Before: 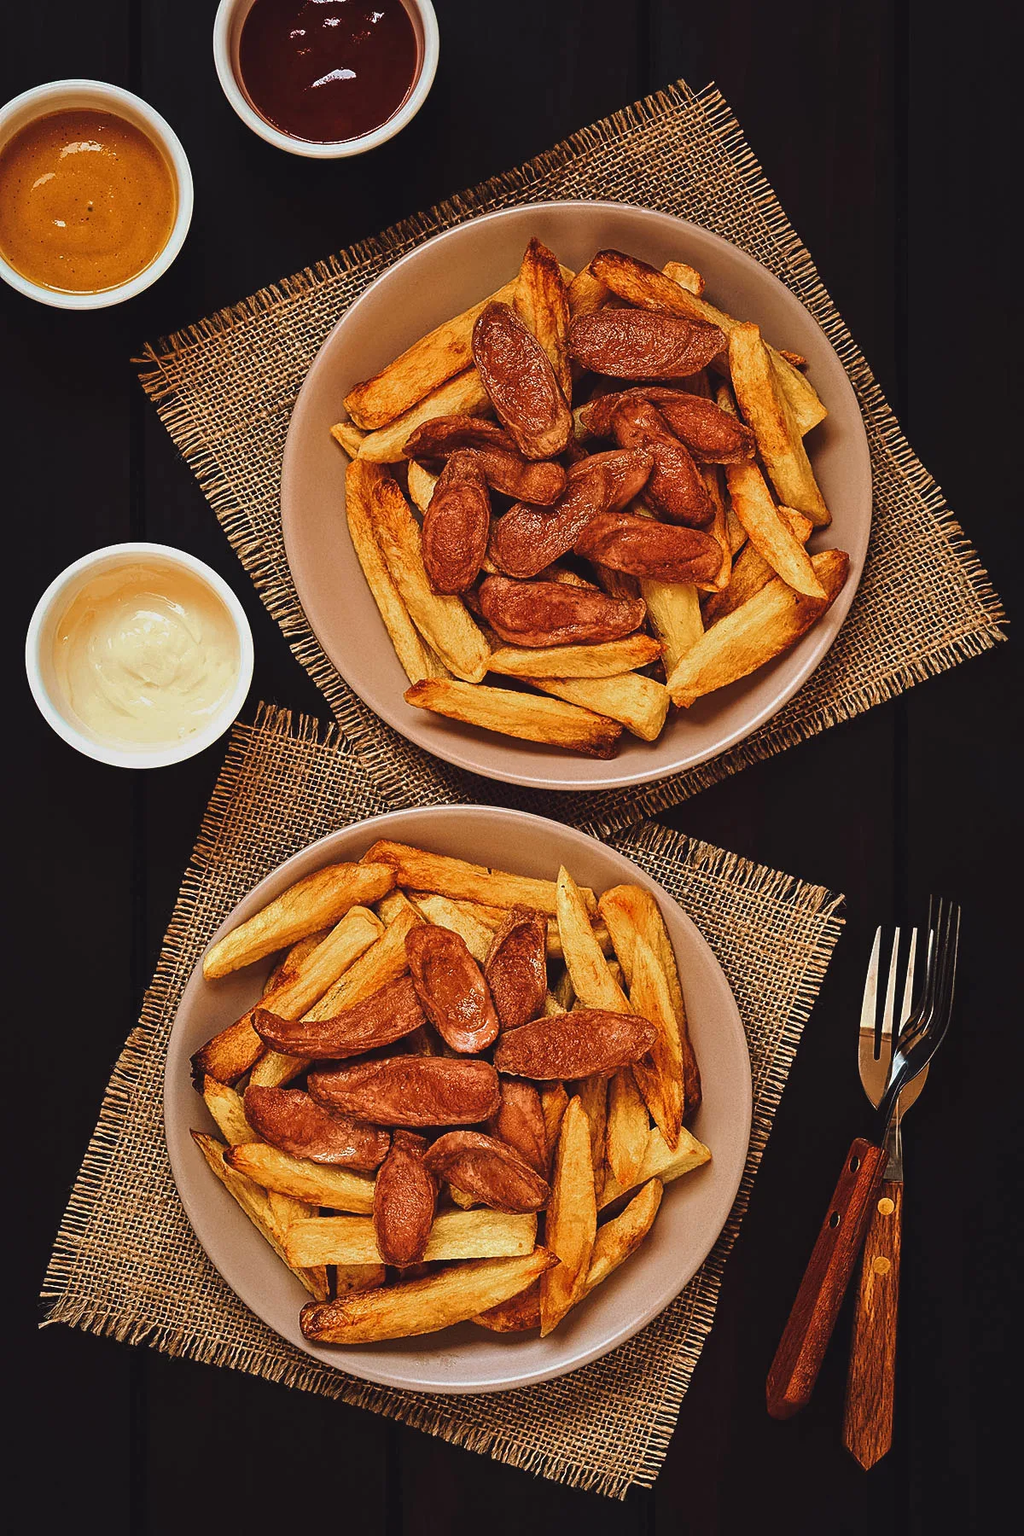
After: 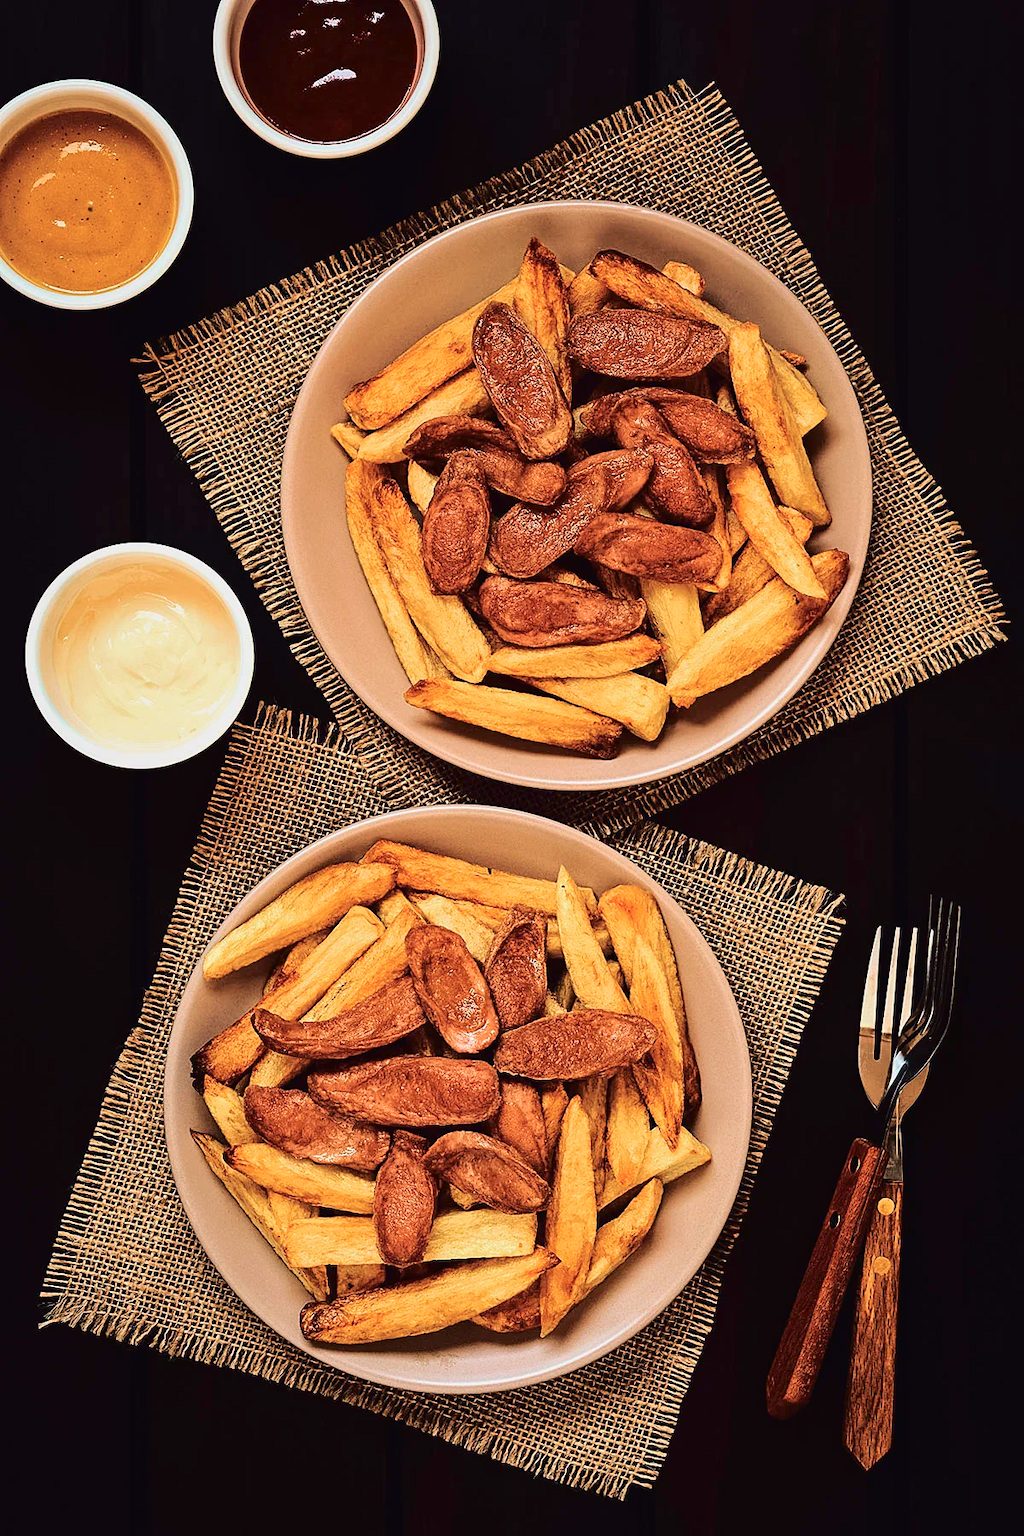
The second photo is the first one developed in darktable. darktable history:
velvia: strength 14.64%
levels: black 3.75%
tone curve: curves: ch0 [(0, 0) (0.003, 0.001) (0.011, 0.006) (0.025, 0.012) (0.044, 0.018) (0.069, 0.025) (0.1, 0.045) (0.136, 0.074) (0.177, 0.124) (0.224, 0.196) (0.277, 0.289) (0.335, 0.396) (0.399, 0.495) (0.468, 0.585) (0.543, 0.663) (0.623, 0.728) (0.709, 0.808) (0.801, 0.87) (0.898, 0.932) (1, 1)], color space Lab, independent channels, preserve colors none
